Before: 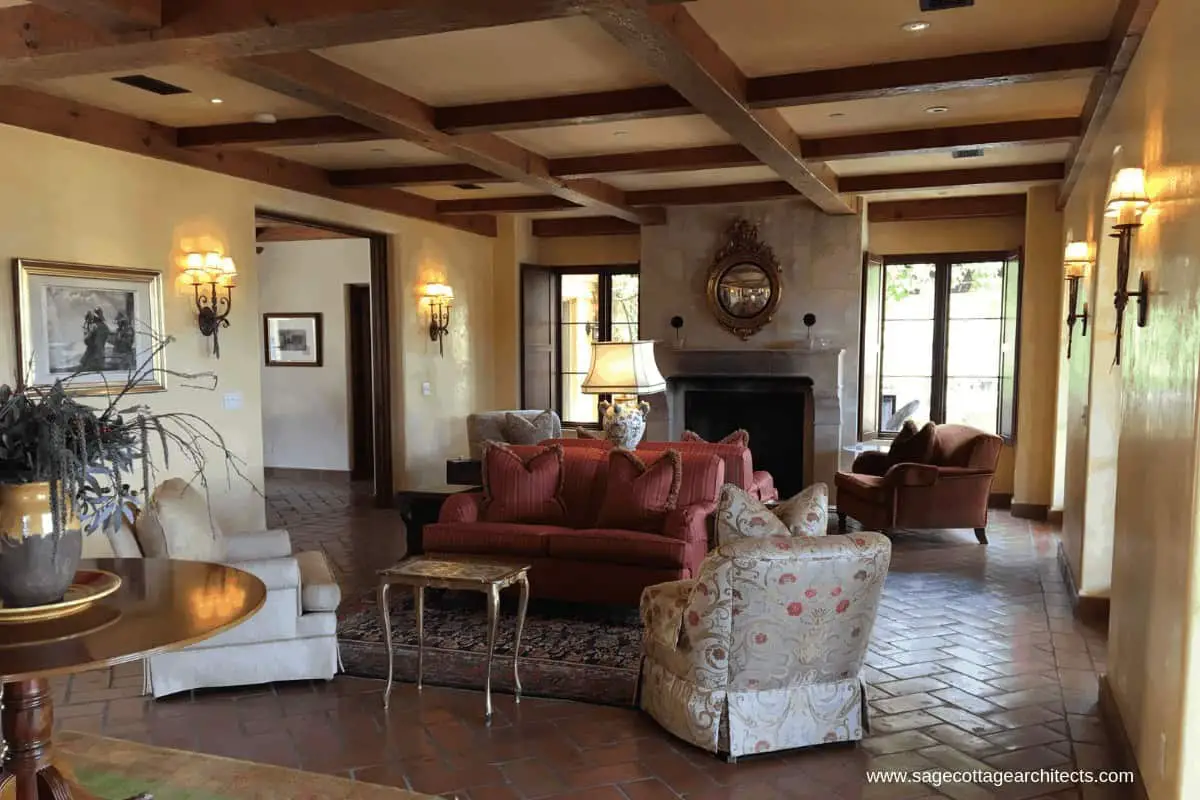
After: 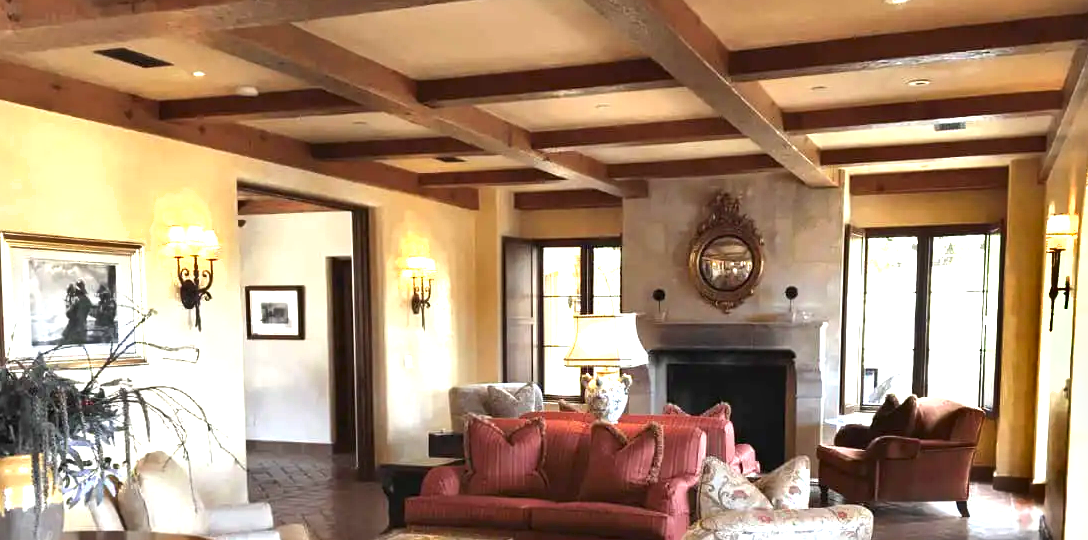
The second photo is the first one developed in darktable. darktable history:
shadows and highlights: white point adjustment 1, soften with gaussian
exposure: black level correction 0, exposure 1.45 EV, compensate exposure bias true, compensate highlight preservation false
crop: left 1.509%, top 3.452%, right 7.696%, bottom 28.452%
